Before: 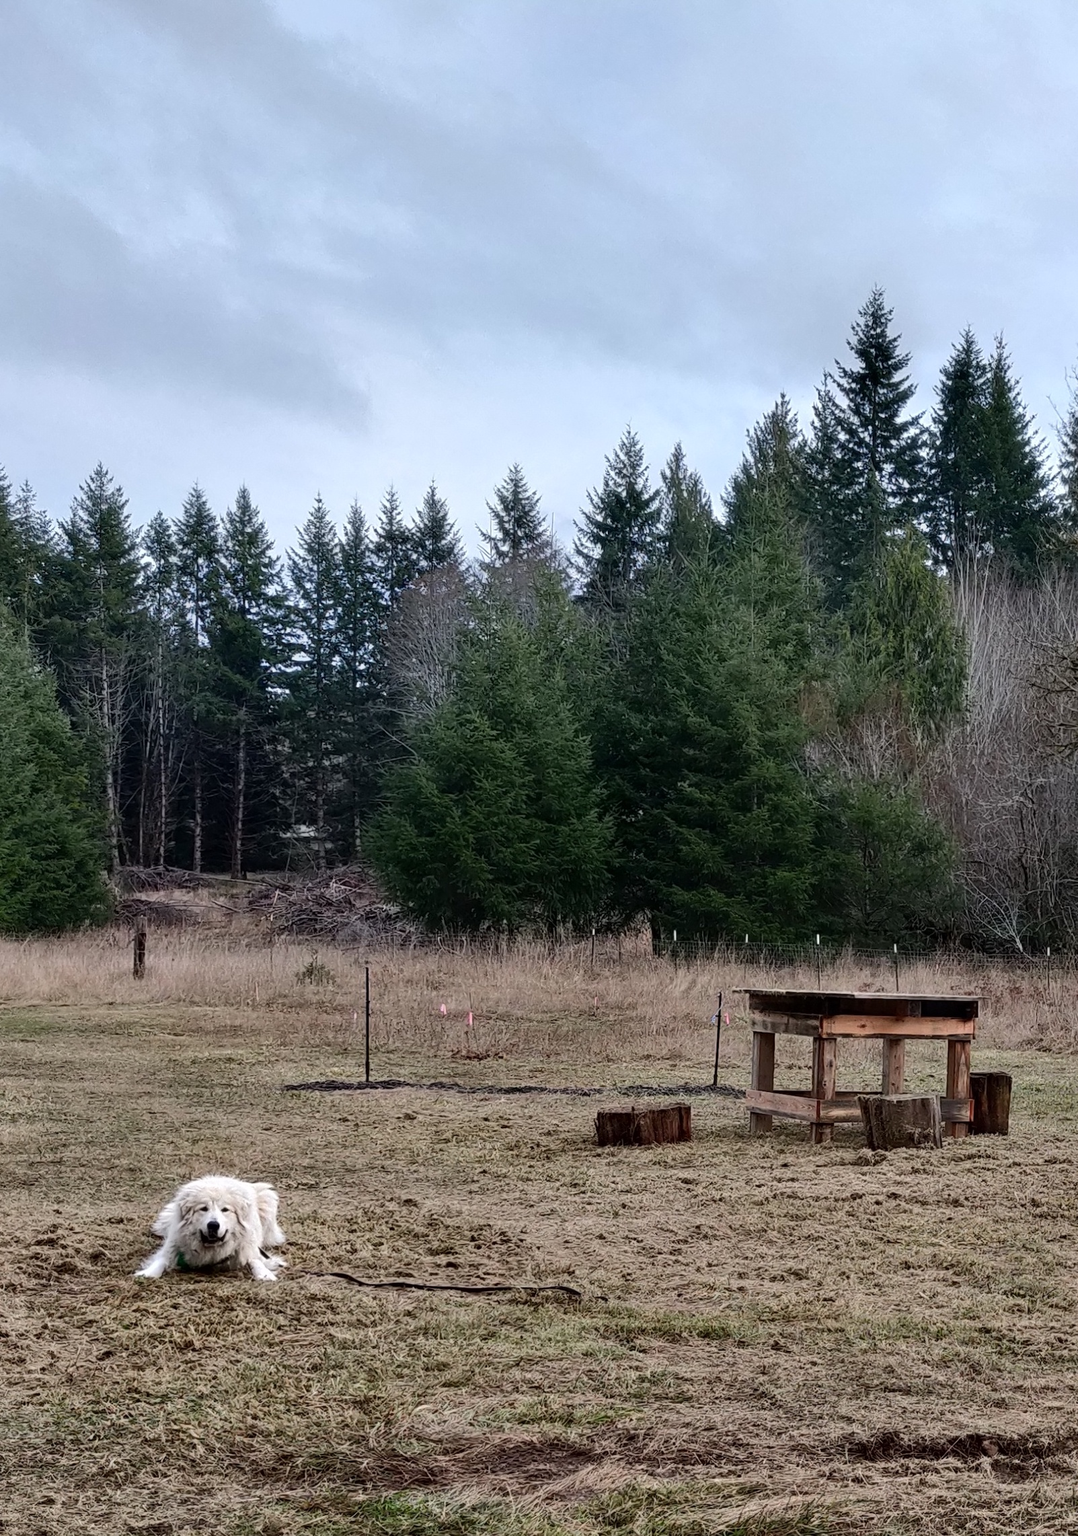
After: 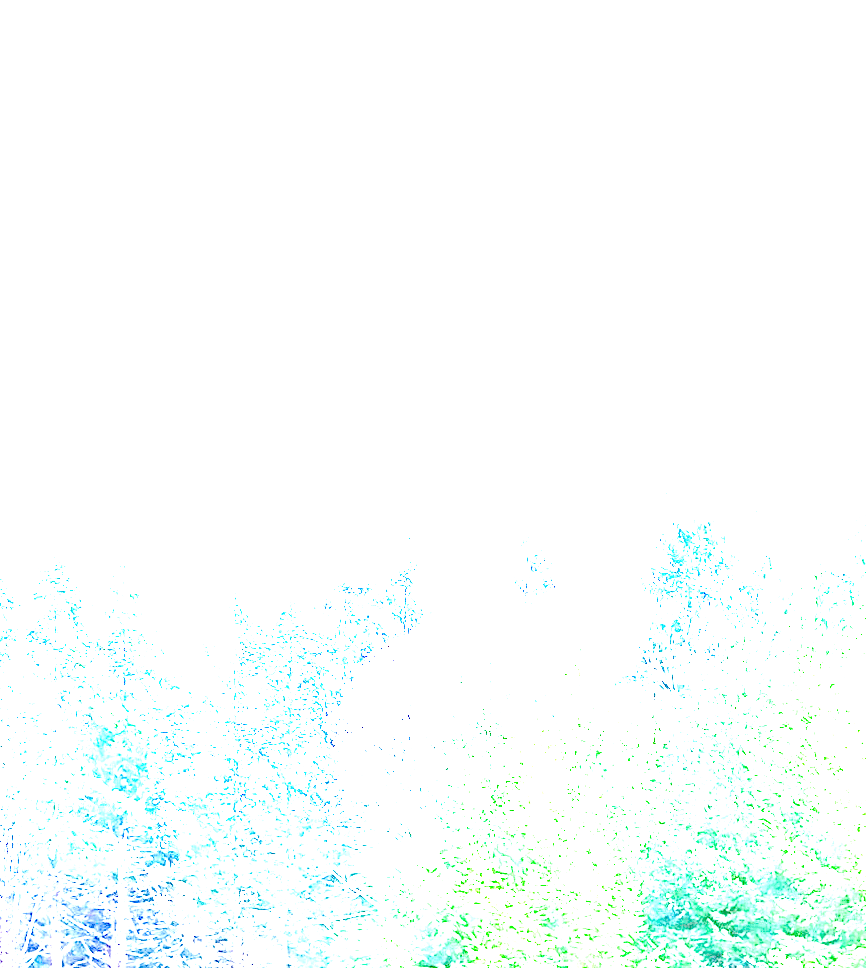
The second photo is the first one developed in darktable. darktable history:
exposure: exposure 7.903 EV, compensate highlight preservation false
color correction: highlights b* 0.007, saturation 0.994
crop: left 14.866%, top 9.311%, right 31.087%, bottom 48.274%
